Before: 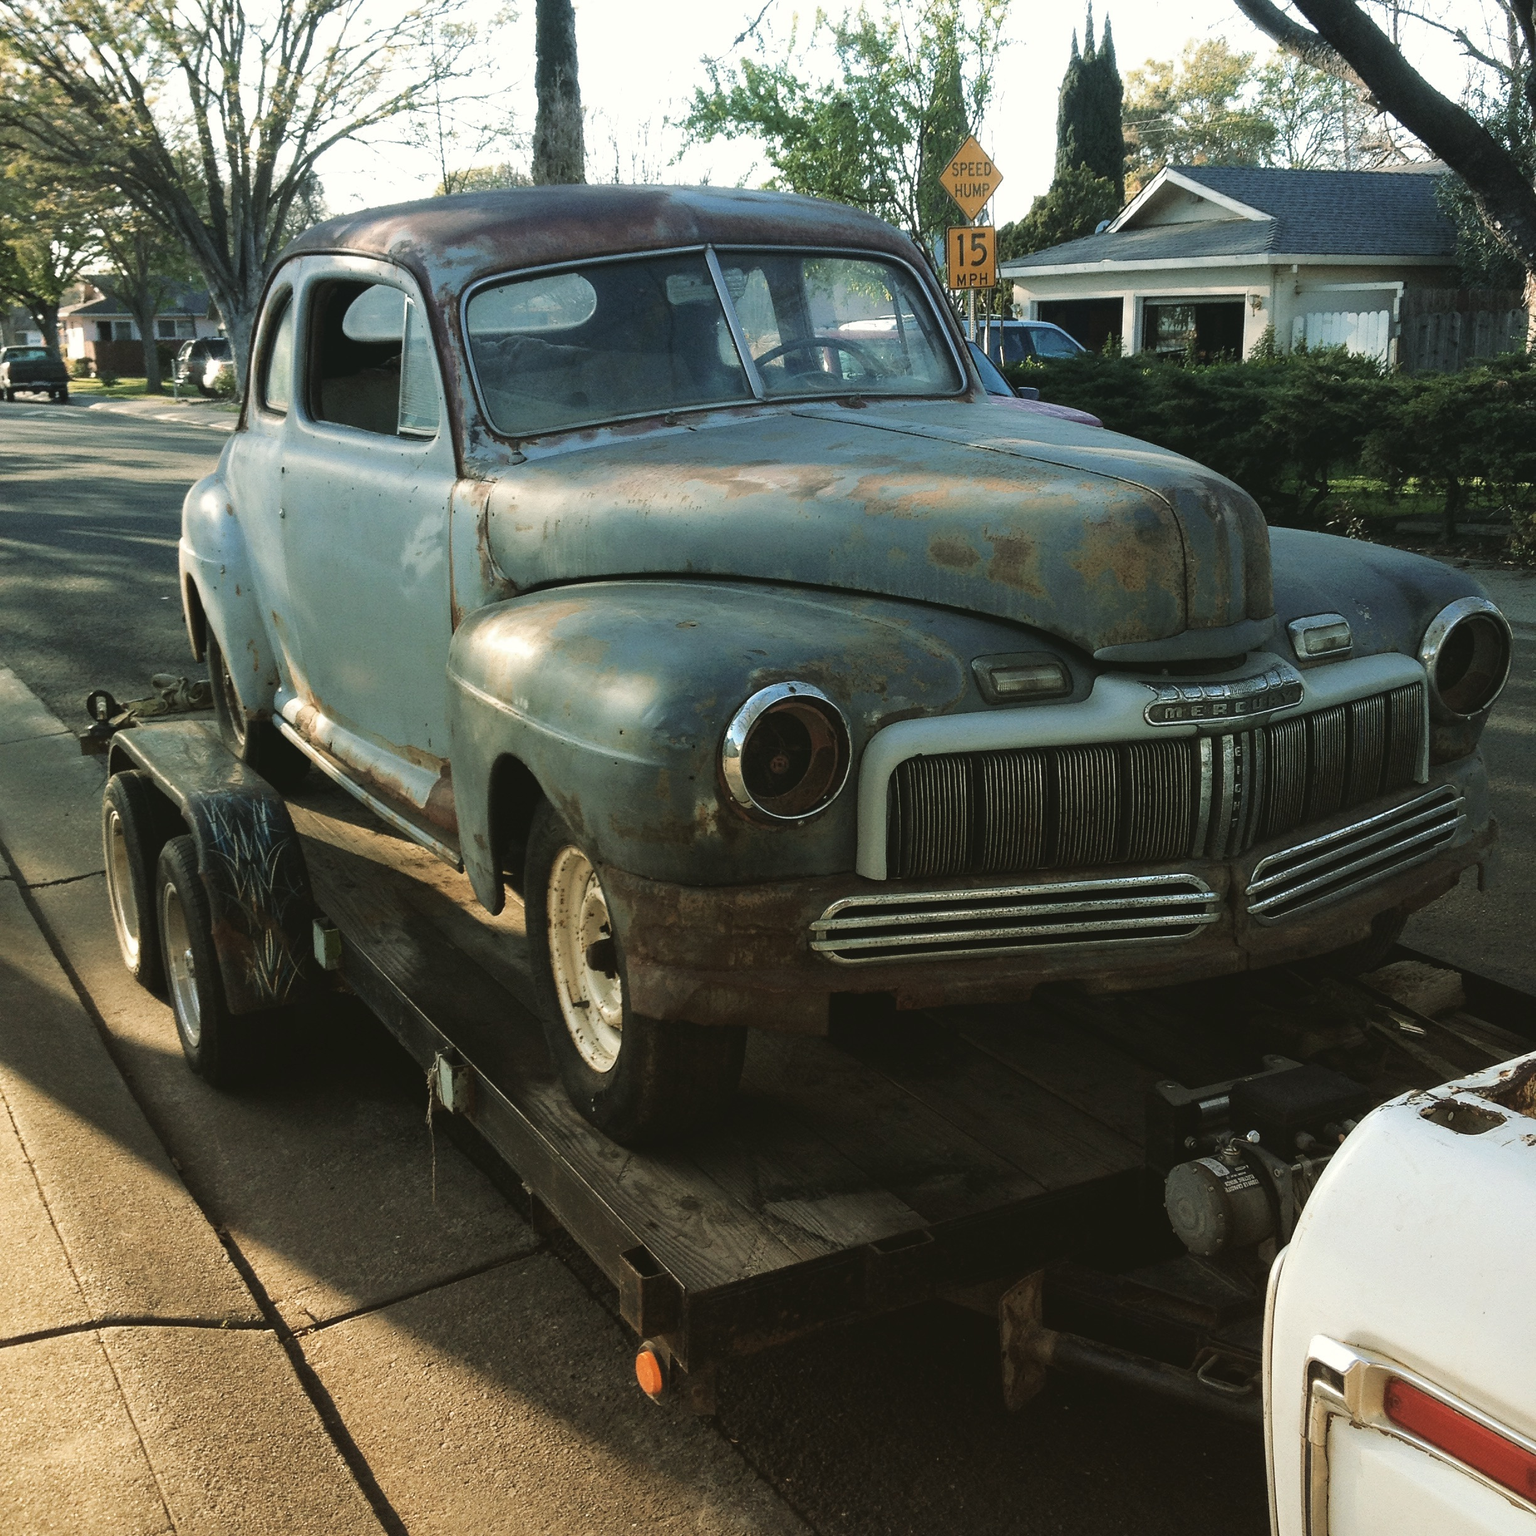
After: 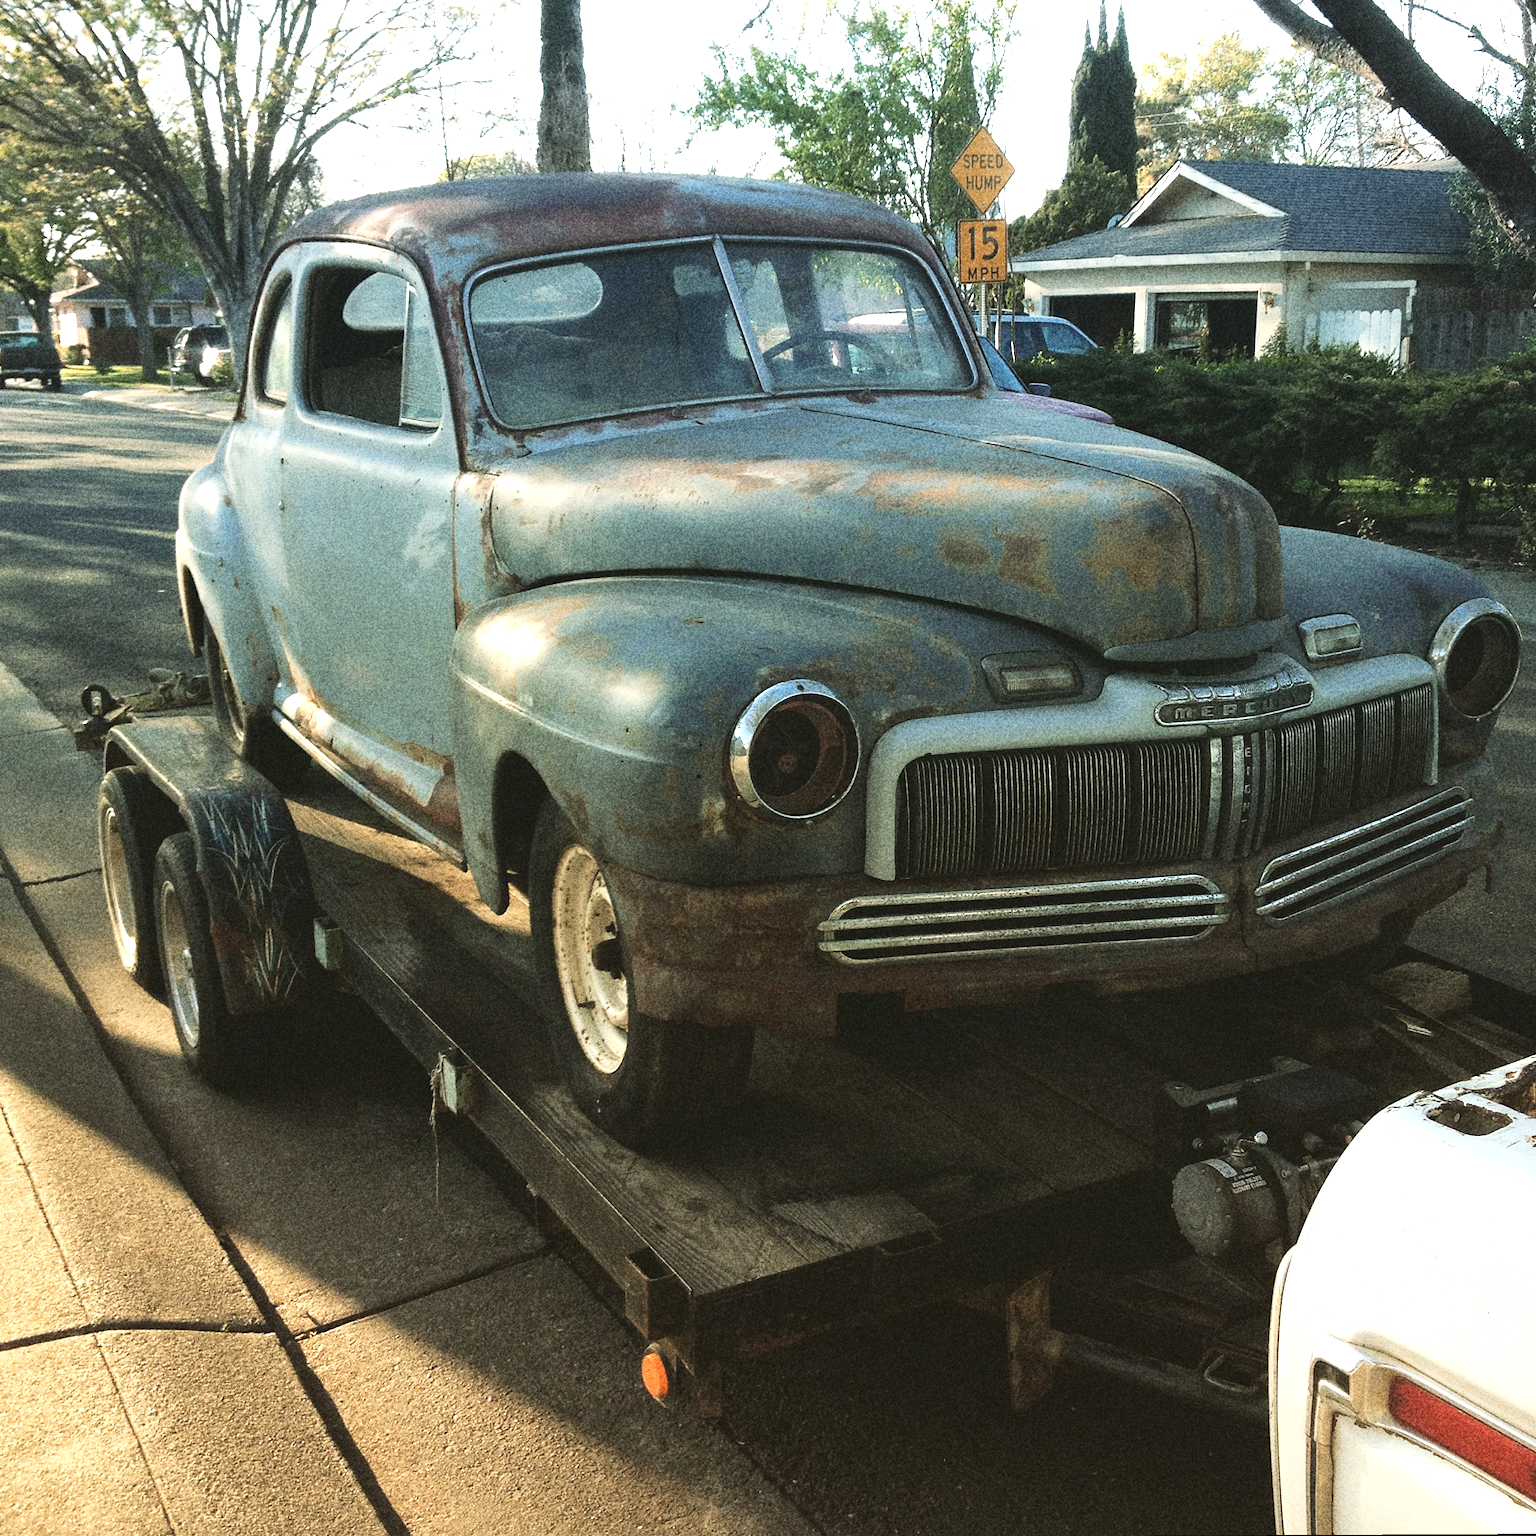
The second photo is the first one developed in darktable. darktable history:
rotate and perspective: rotation 0.174°, lens shift (vertical) 0.013, lens shift (horizontal) 0.019, shear 0.001, automatic cropping original format, crop left 0.007, crop right 0.991, crop top 0.016, crop bottom 0.997
grain: coarseness 10.62 ISO, strength 55.56%
exposure: exposure 0.574 EV, compensate highlight preservation false
